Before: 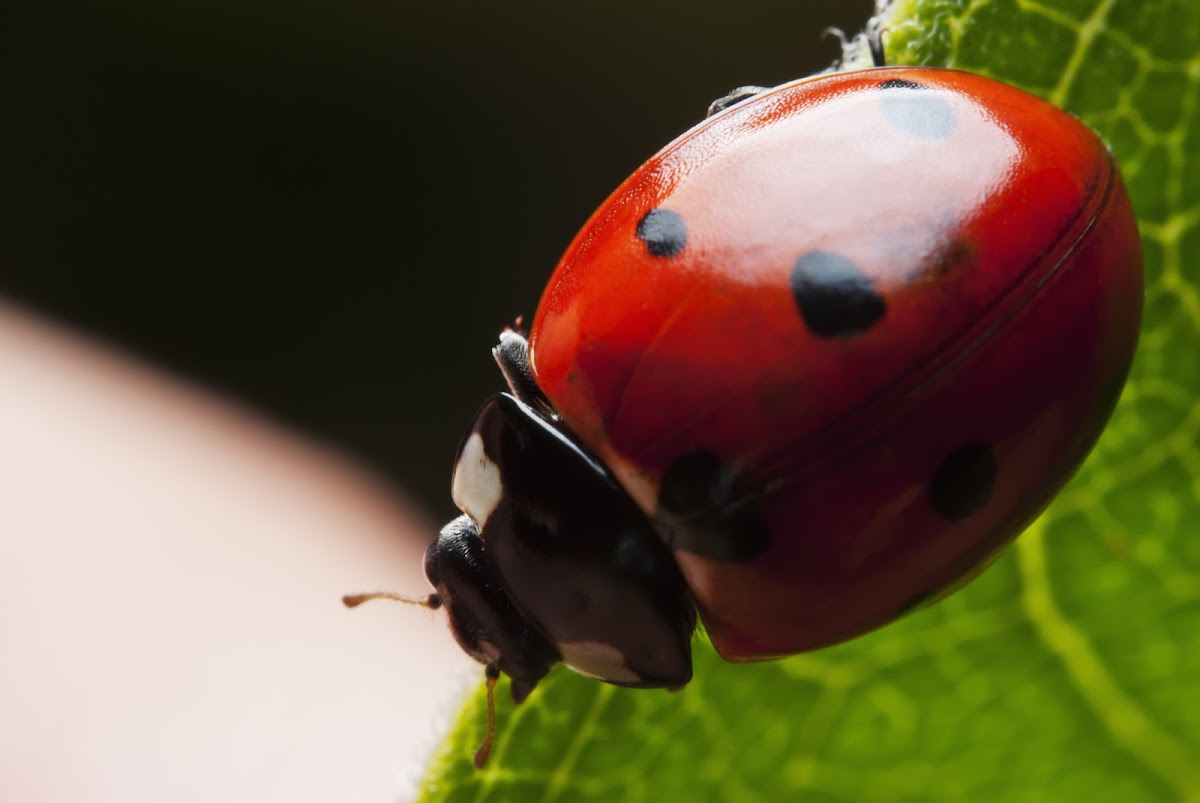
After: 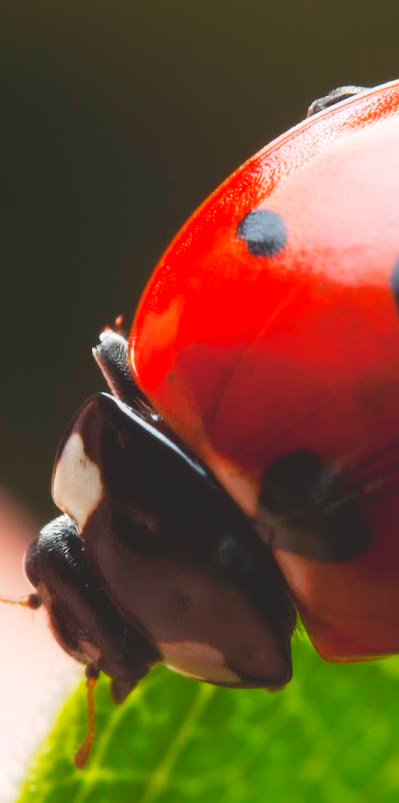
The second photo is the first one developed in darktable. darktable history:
exposure: exposure 0.785 EV, compensate highlight preservation false
crop: left 33.36%, right 33.36%
contrast brightness saturation: contrast -0.28
